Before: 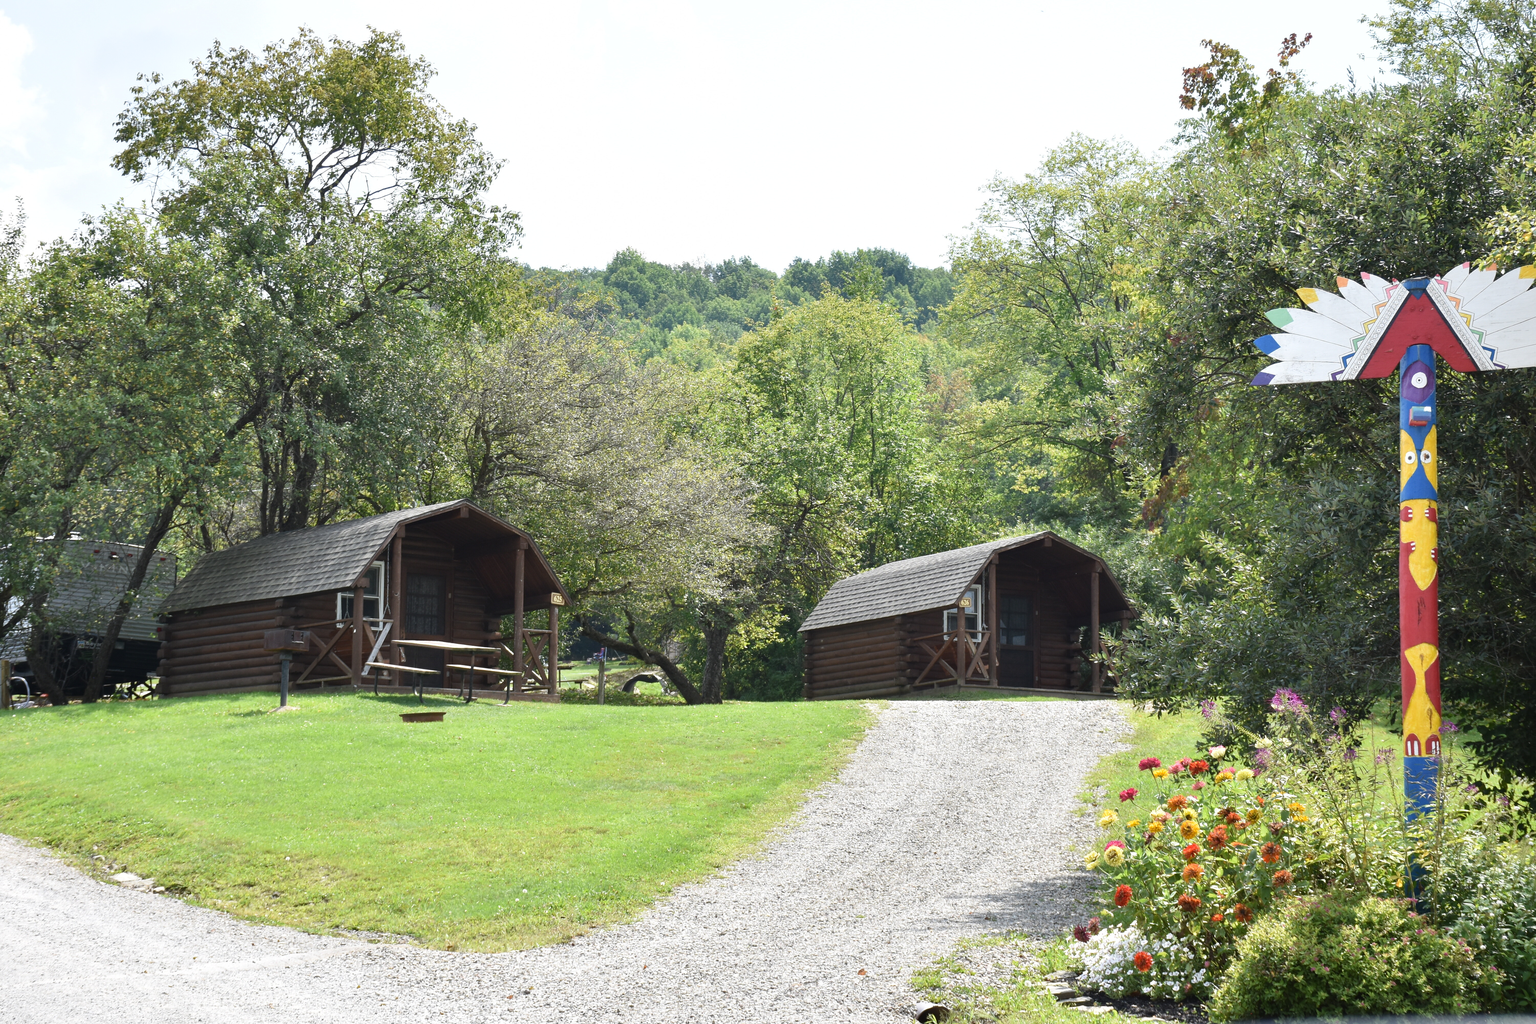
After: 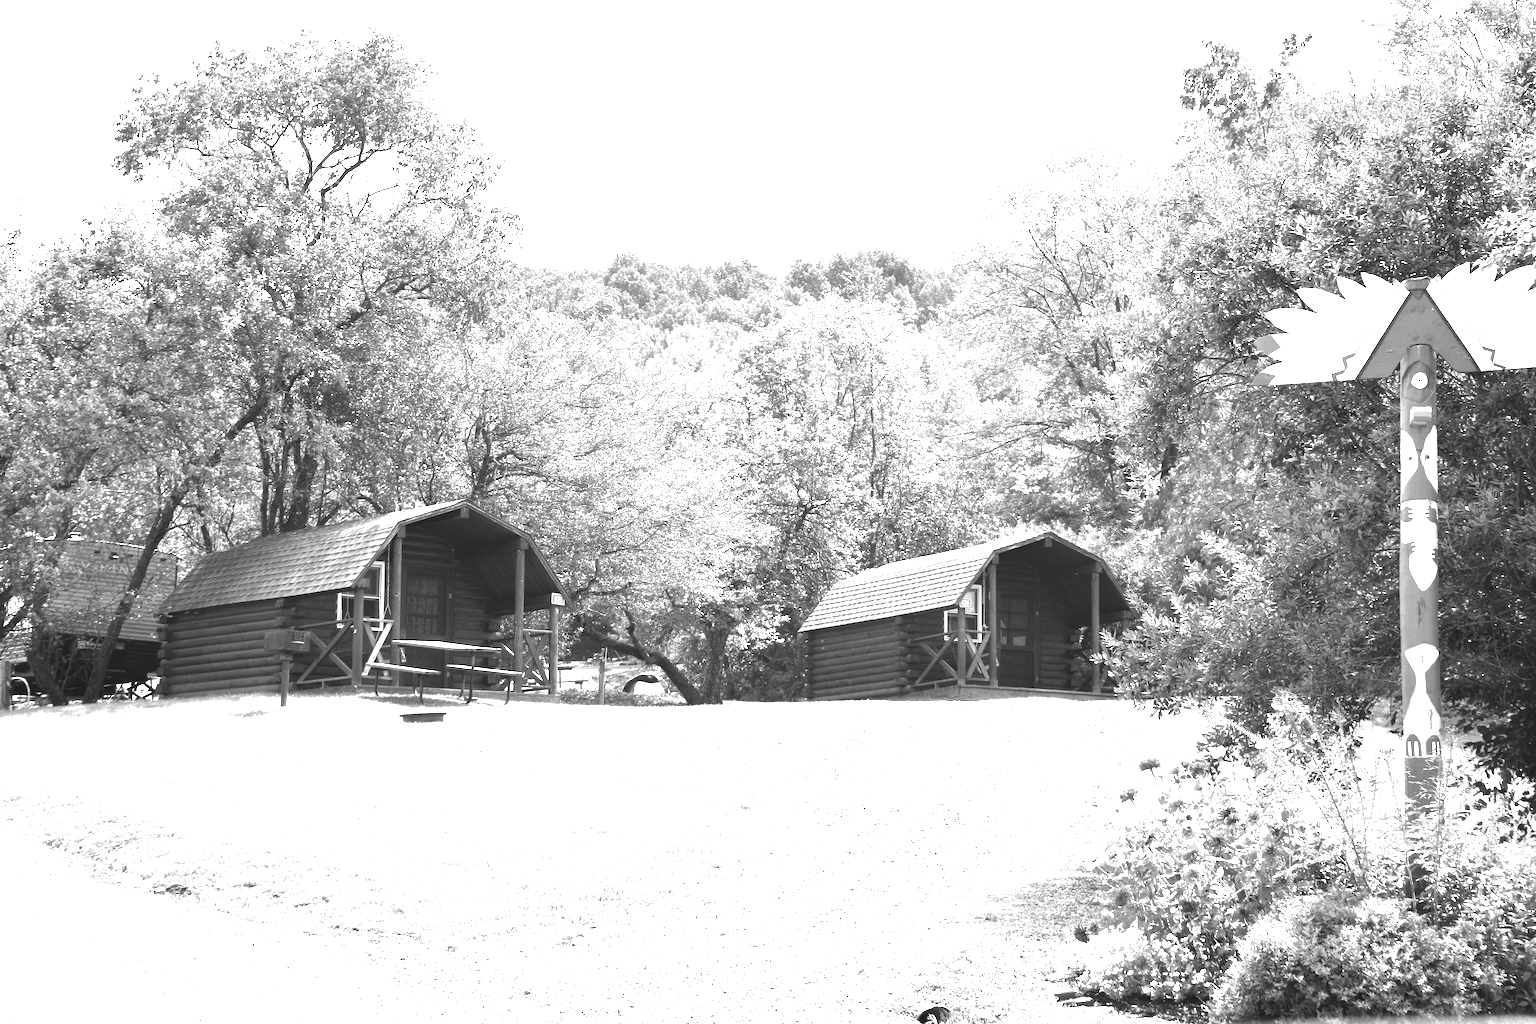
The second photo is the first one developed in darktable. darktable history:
exposure: black level correction 0, exposure 1.45 EV, compensate exposure bias true, compensate highlight preservation false
color zones: curves: ch1 [(0, -0.394) (0.143, -0.394) (0.286, -0.394) (0.429, -0.392) (0.571, -0.391) (0.714, -0.391) (0.857, -0.391) (1, -0.394)]
